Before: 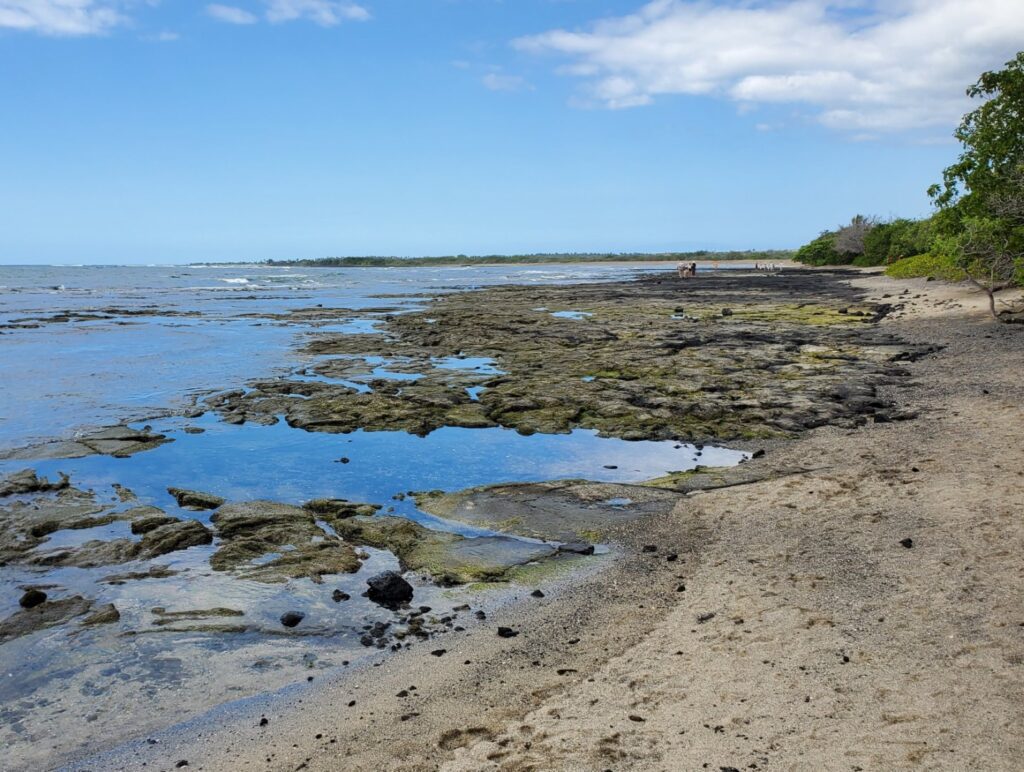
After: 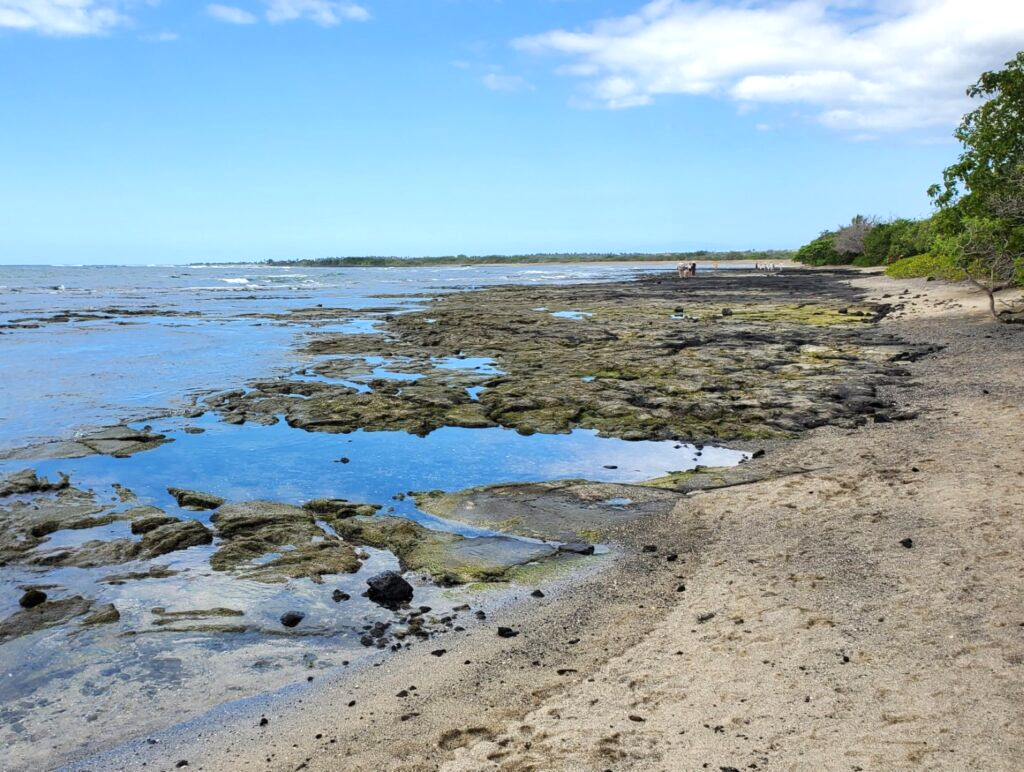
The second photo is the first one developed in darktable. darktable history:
exposure: black level correction 0, exposure 0.395 EV, compensate exposure bias true, compensate highlight preservation false
